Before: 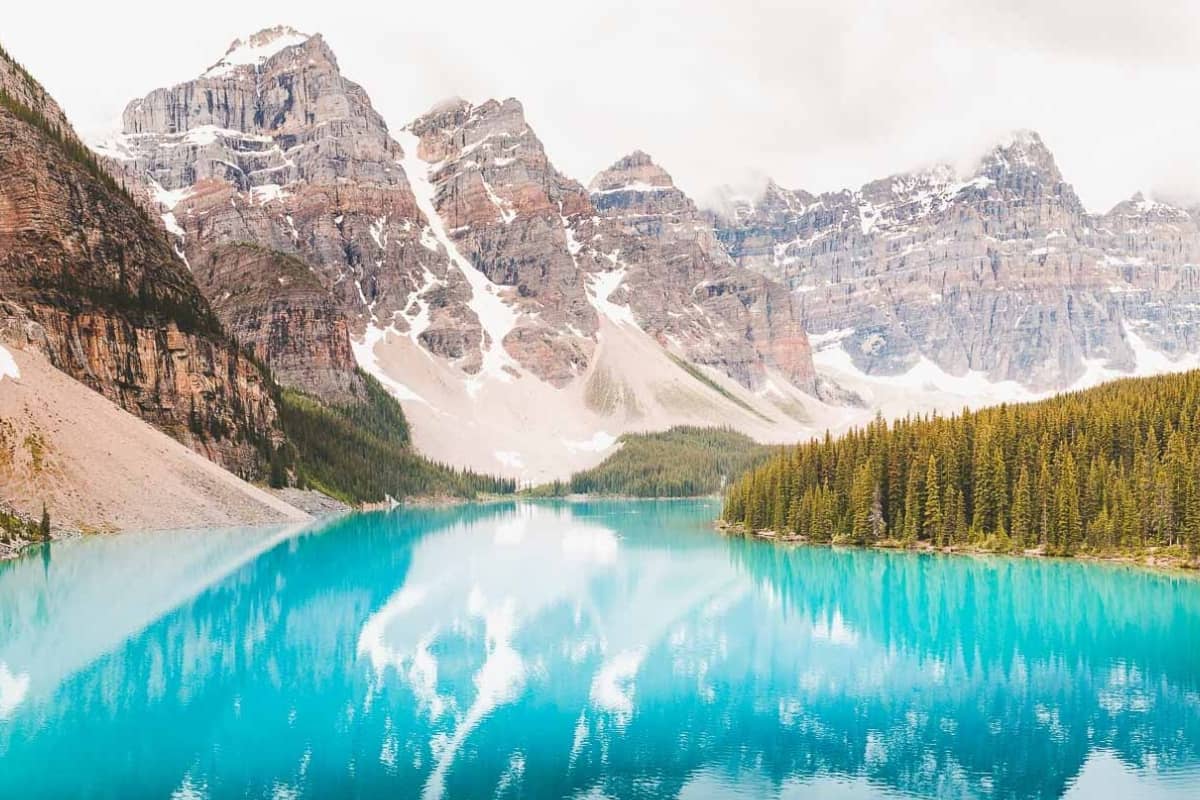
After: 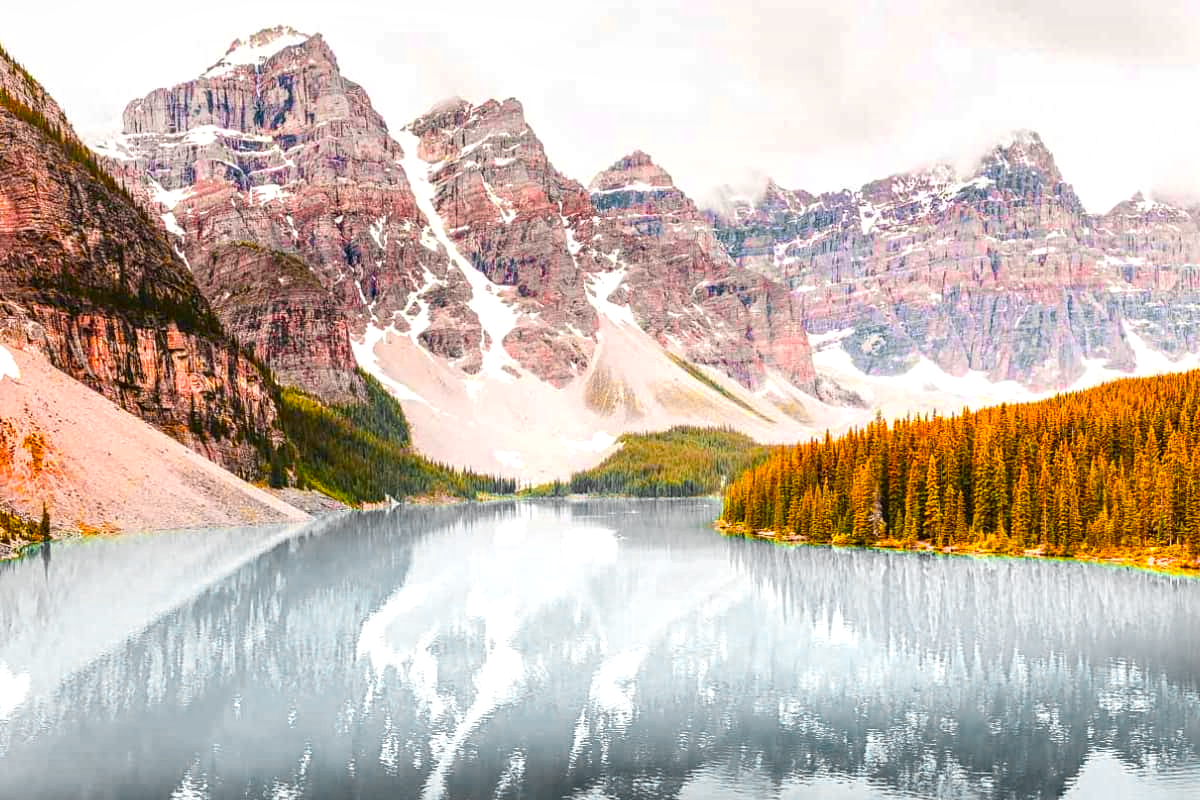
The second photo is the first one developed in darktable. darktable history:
local contrast: detail 150%
color balance rgb: linear chroma grading › global chroma 25%, perceptual saturation grading › global saturation 50%
color zones: curves: ch0 [(0.257, 0.558) (0.75, 0.565)]; ch1 [(0.004, 0.857) (0.14, 0.416) (0.257, 0.695) (0.442, 0.032) (0.736, 0.266) (0.891, 0.741)]; ch2 [(0, 0.623) (0.112, 0.436) (0.271, 0.474) (0.516, 0.64) (0.743, 0.286)]
